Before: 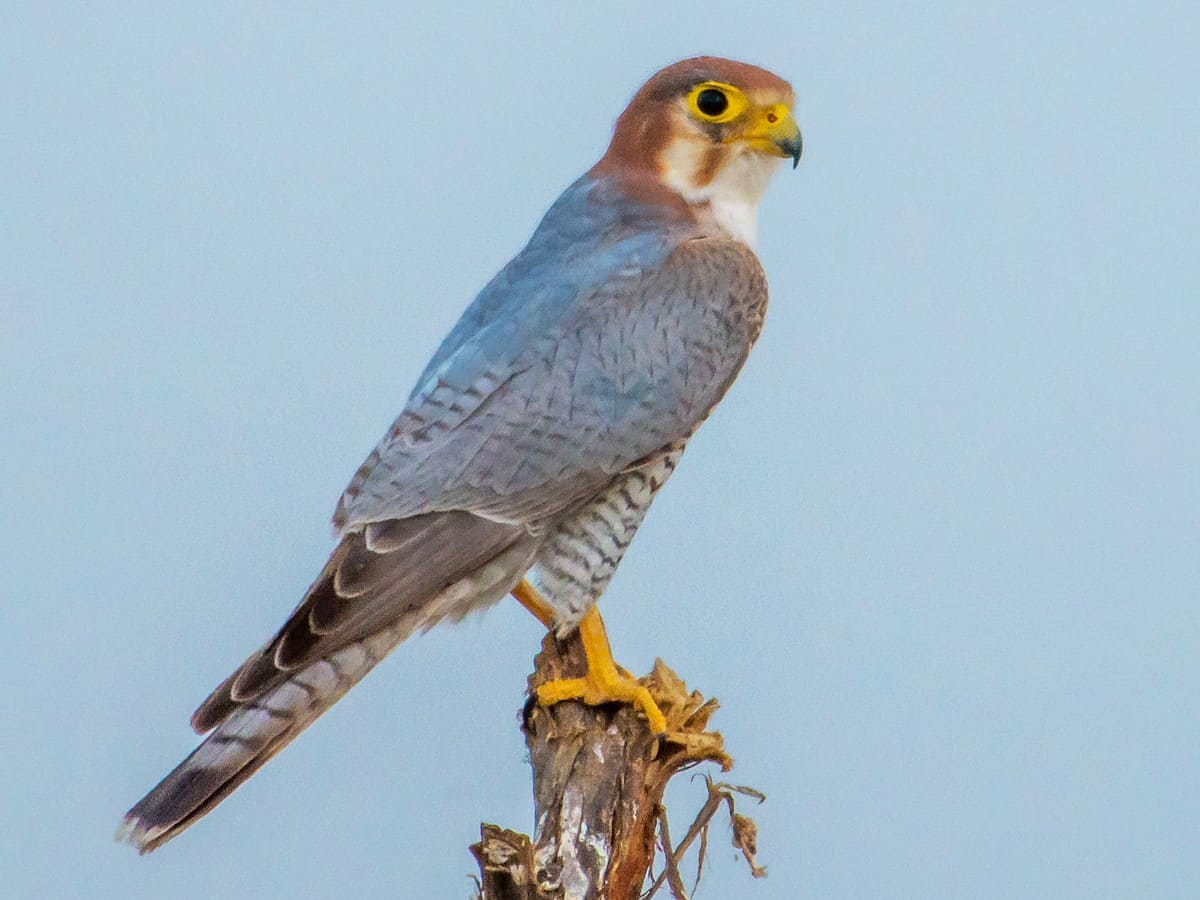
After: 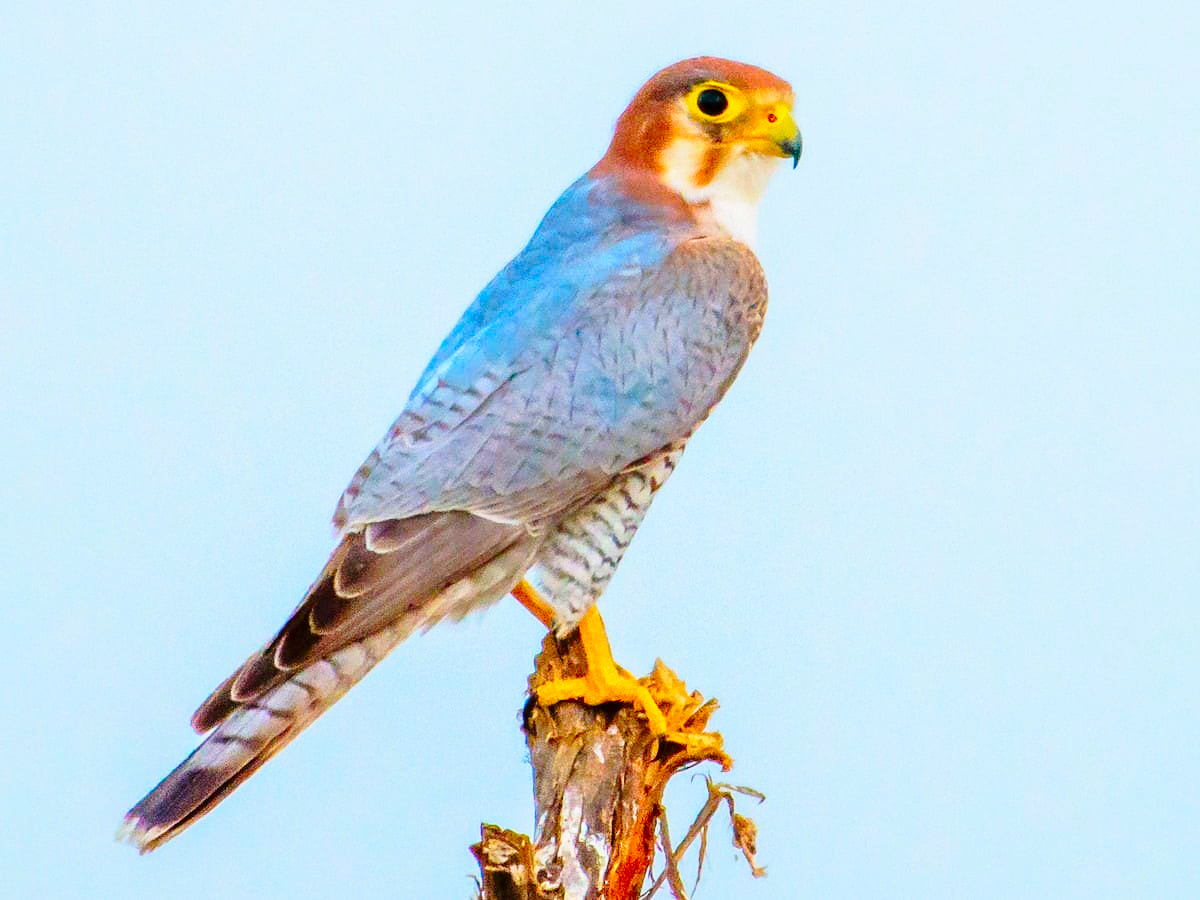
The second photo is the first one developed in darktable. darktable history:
color correction: saturation 1.8
base curve: curves: ch0 [(0, 0) (0.028, 0.03) (0.121, 0.232) (0.46, 0.748) (0.859, 0.968) (1, 1)], preserve colors none
white balance: emerald 1
